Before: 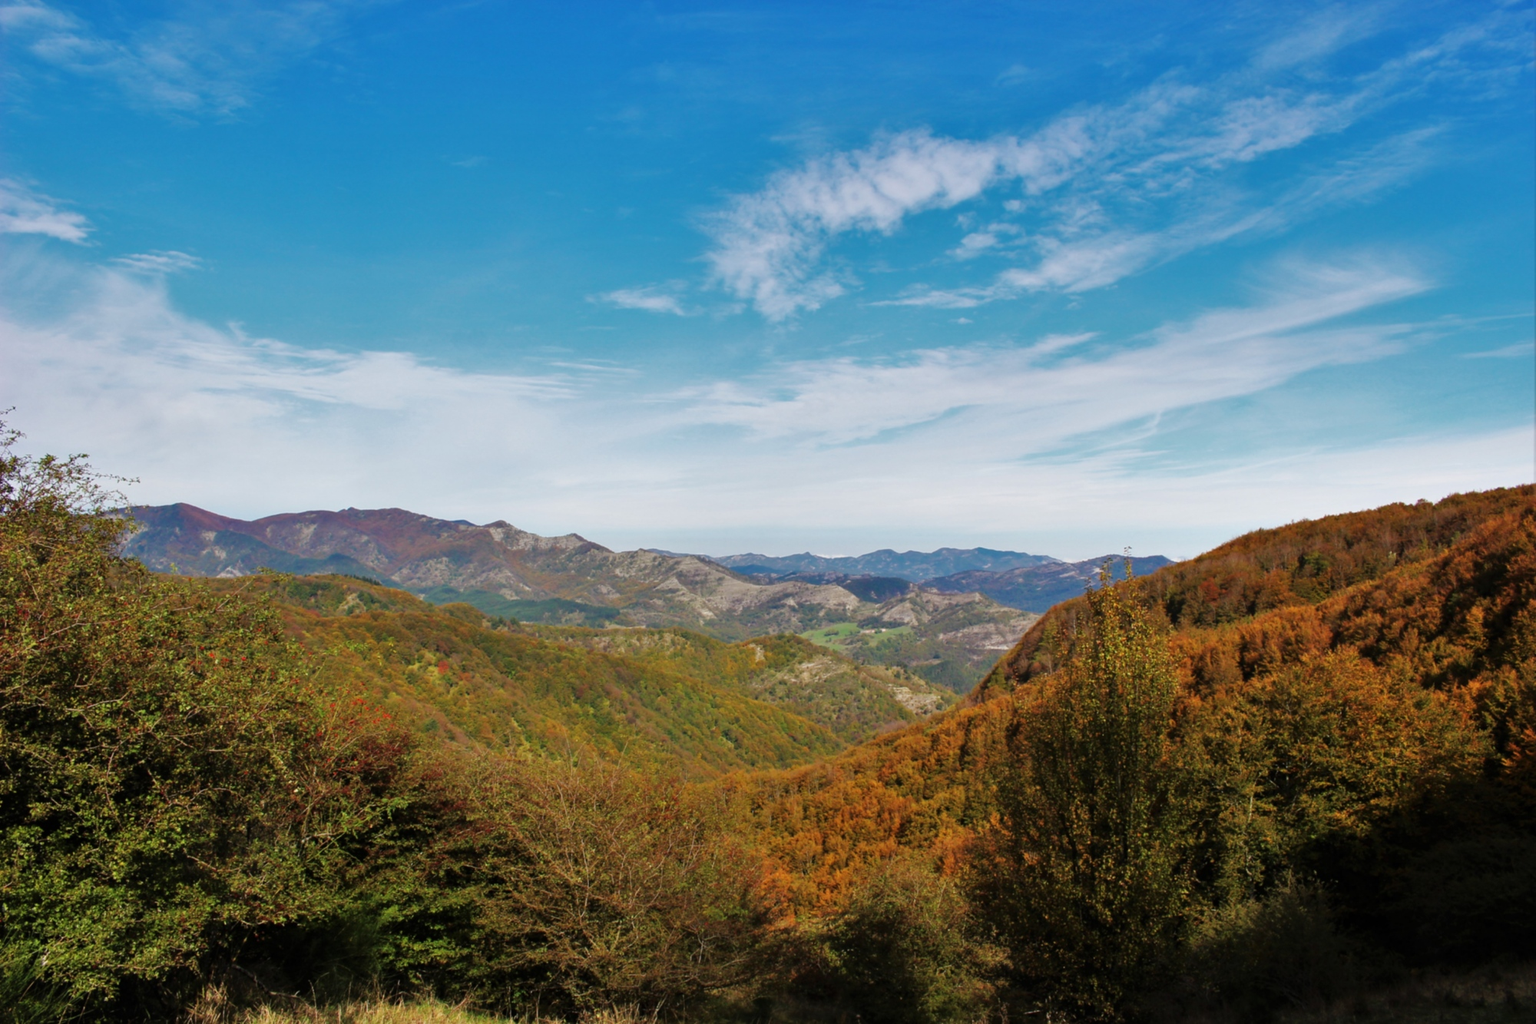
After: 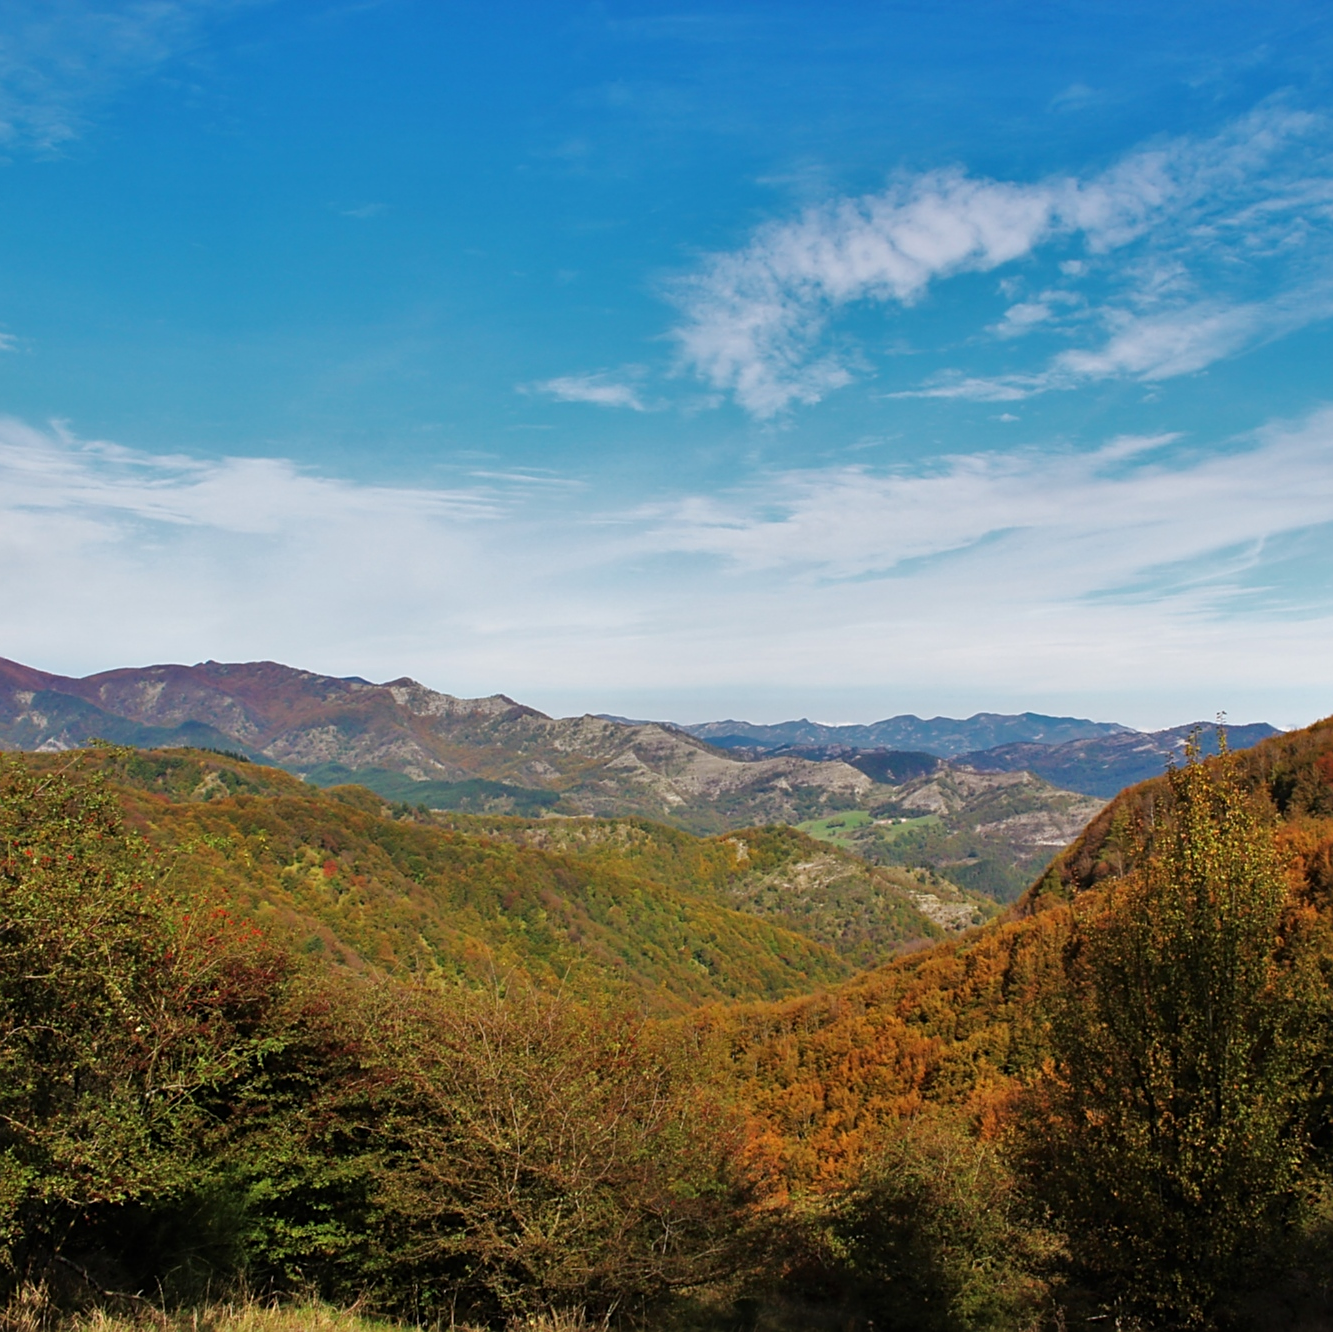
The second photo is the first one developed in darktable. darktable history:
sharpen: on, module defaults
crop and rotate: left 12.391%, right 20.919%
